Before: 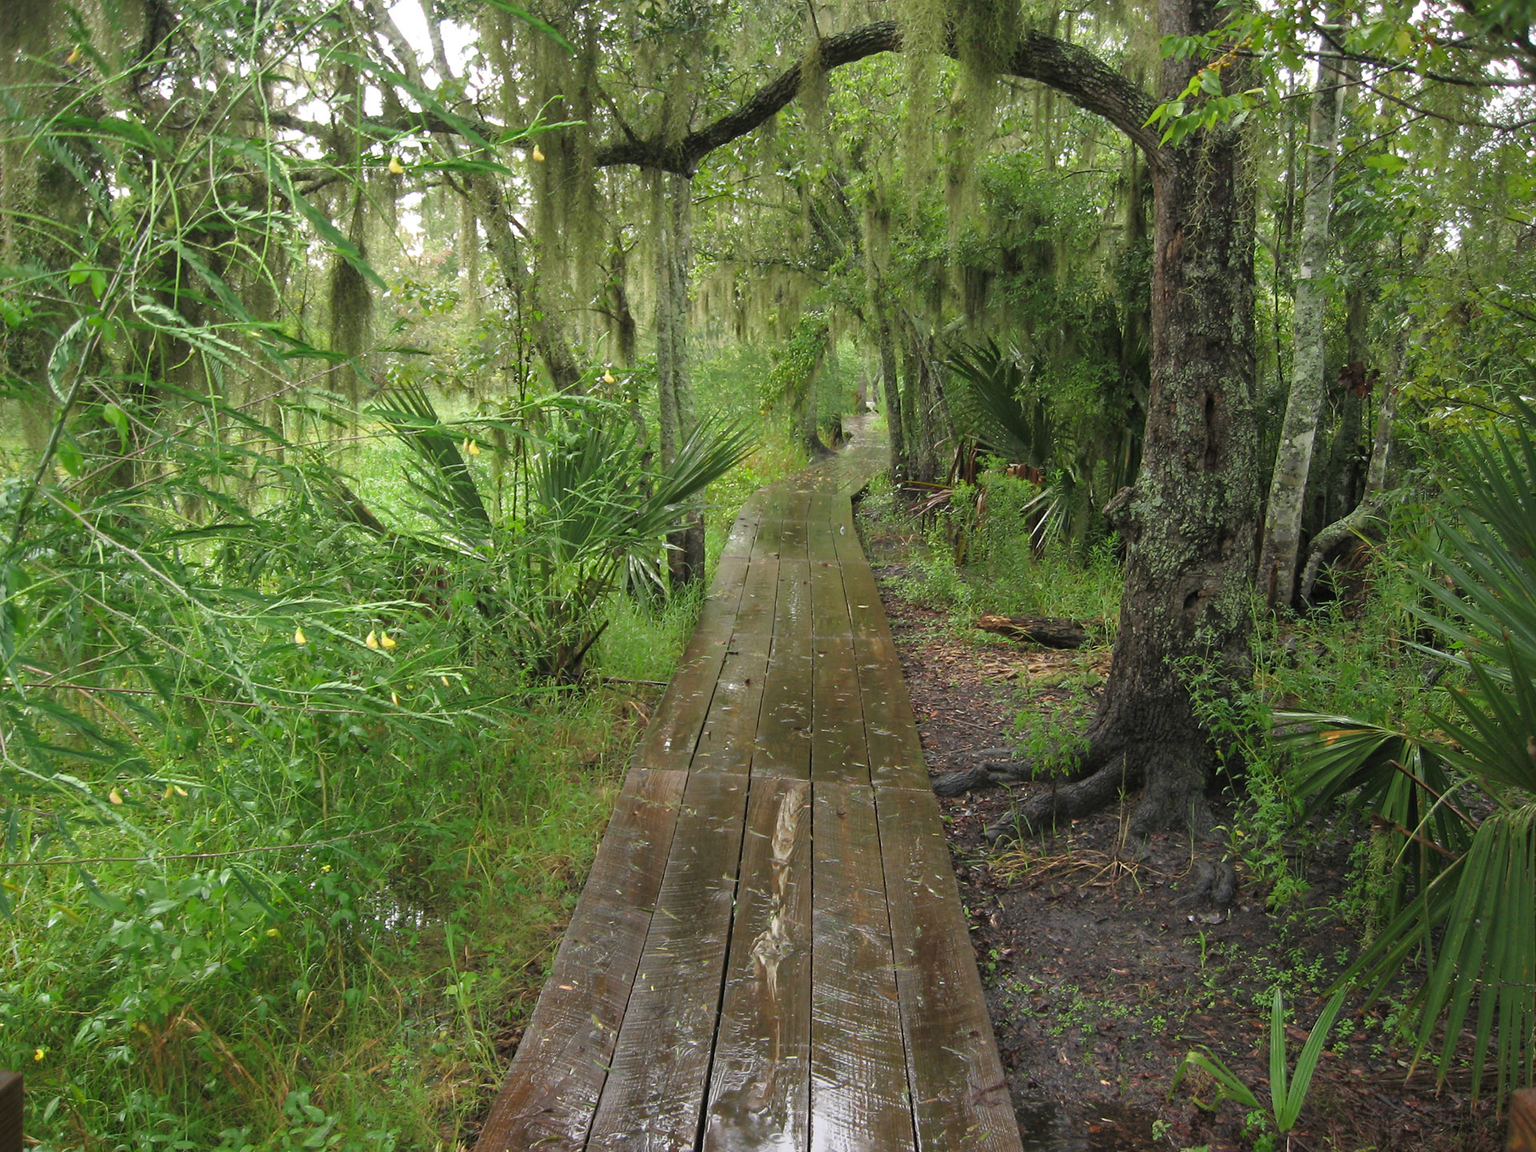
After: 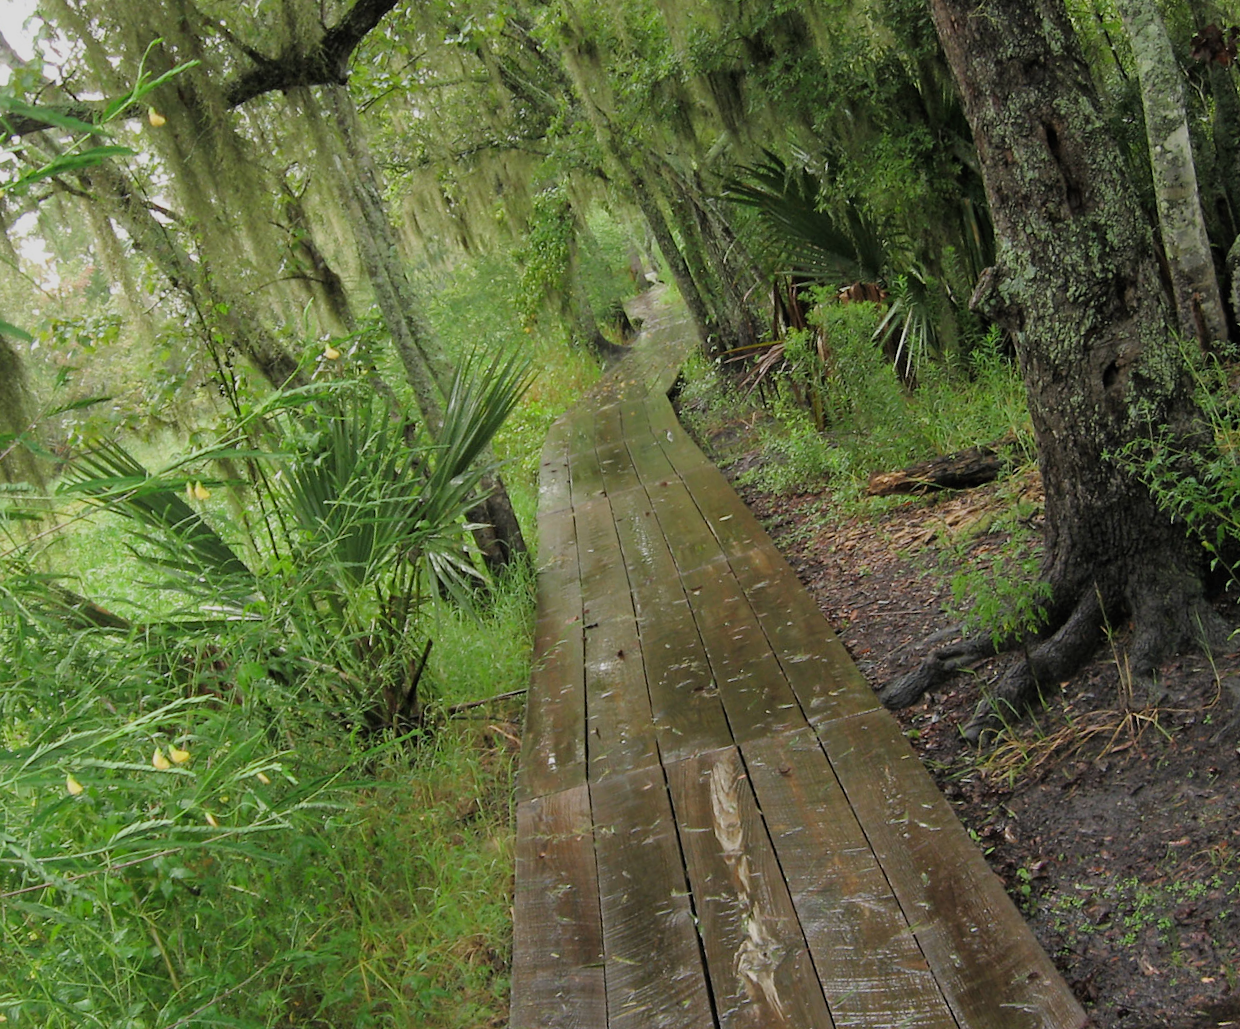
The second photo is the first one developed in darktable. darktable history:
exposure: compensate highlight preservation false
crop and rotate: angle 19.25°, left 6.757%, right 3.853%, bottom 1.057%
filmic rgb: black relative exposure -8.02 EV, white relative exposure 3.98 EV, hardness 4.15, contrast 0.992
